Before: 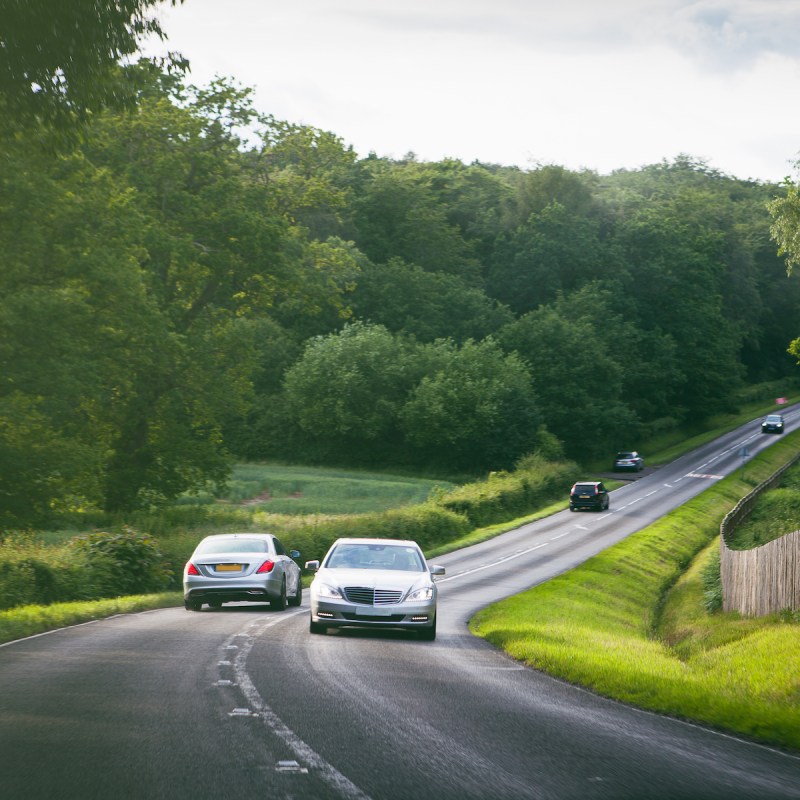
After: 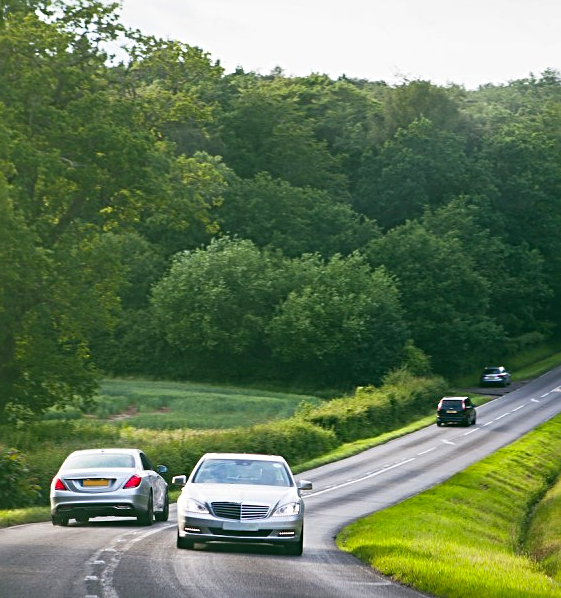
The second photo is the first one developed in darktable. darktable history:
crop and rotate: left 16.715%, top 10.654%, right 13.052%, bottom 14.485%
sharpen: radius 3.125
contrast brightness saturation: contrast 0.04, saturation 0.155
shadows and highlights: shadows 25.56, highlights -48.08, soften with gaussian
